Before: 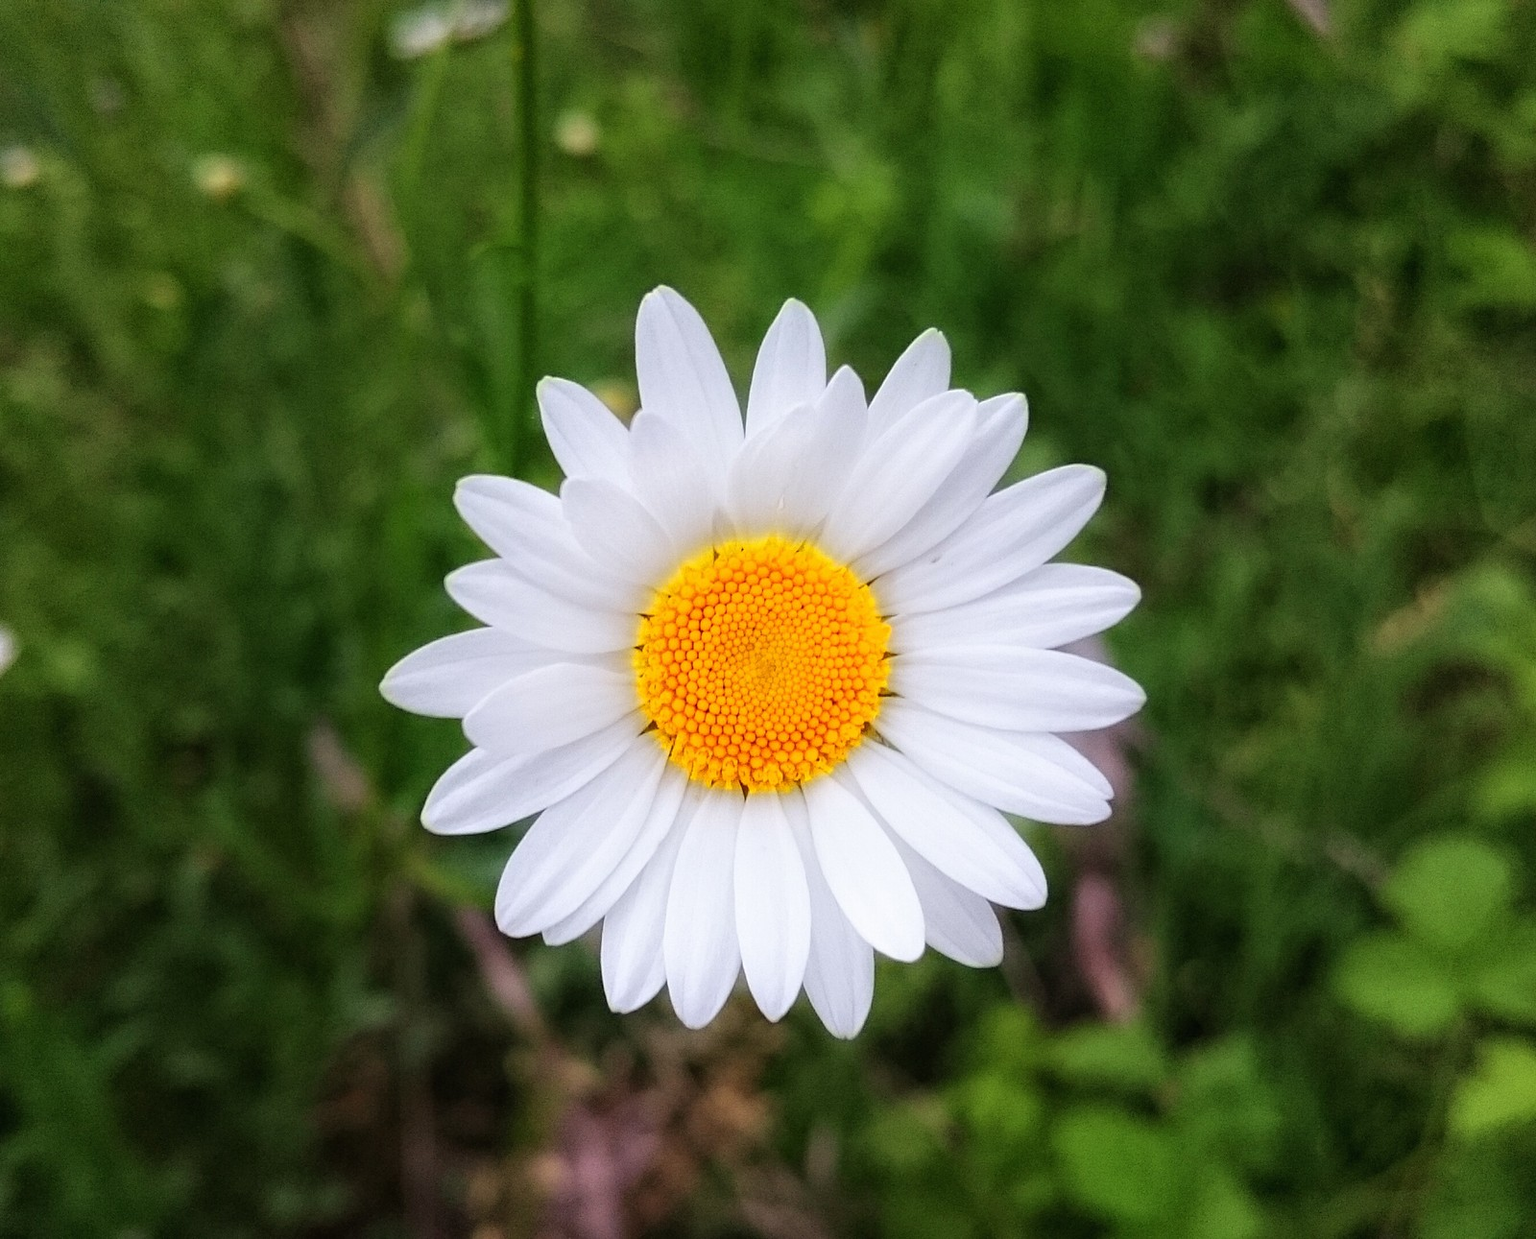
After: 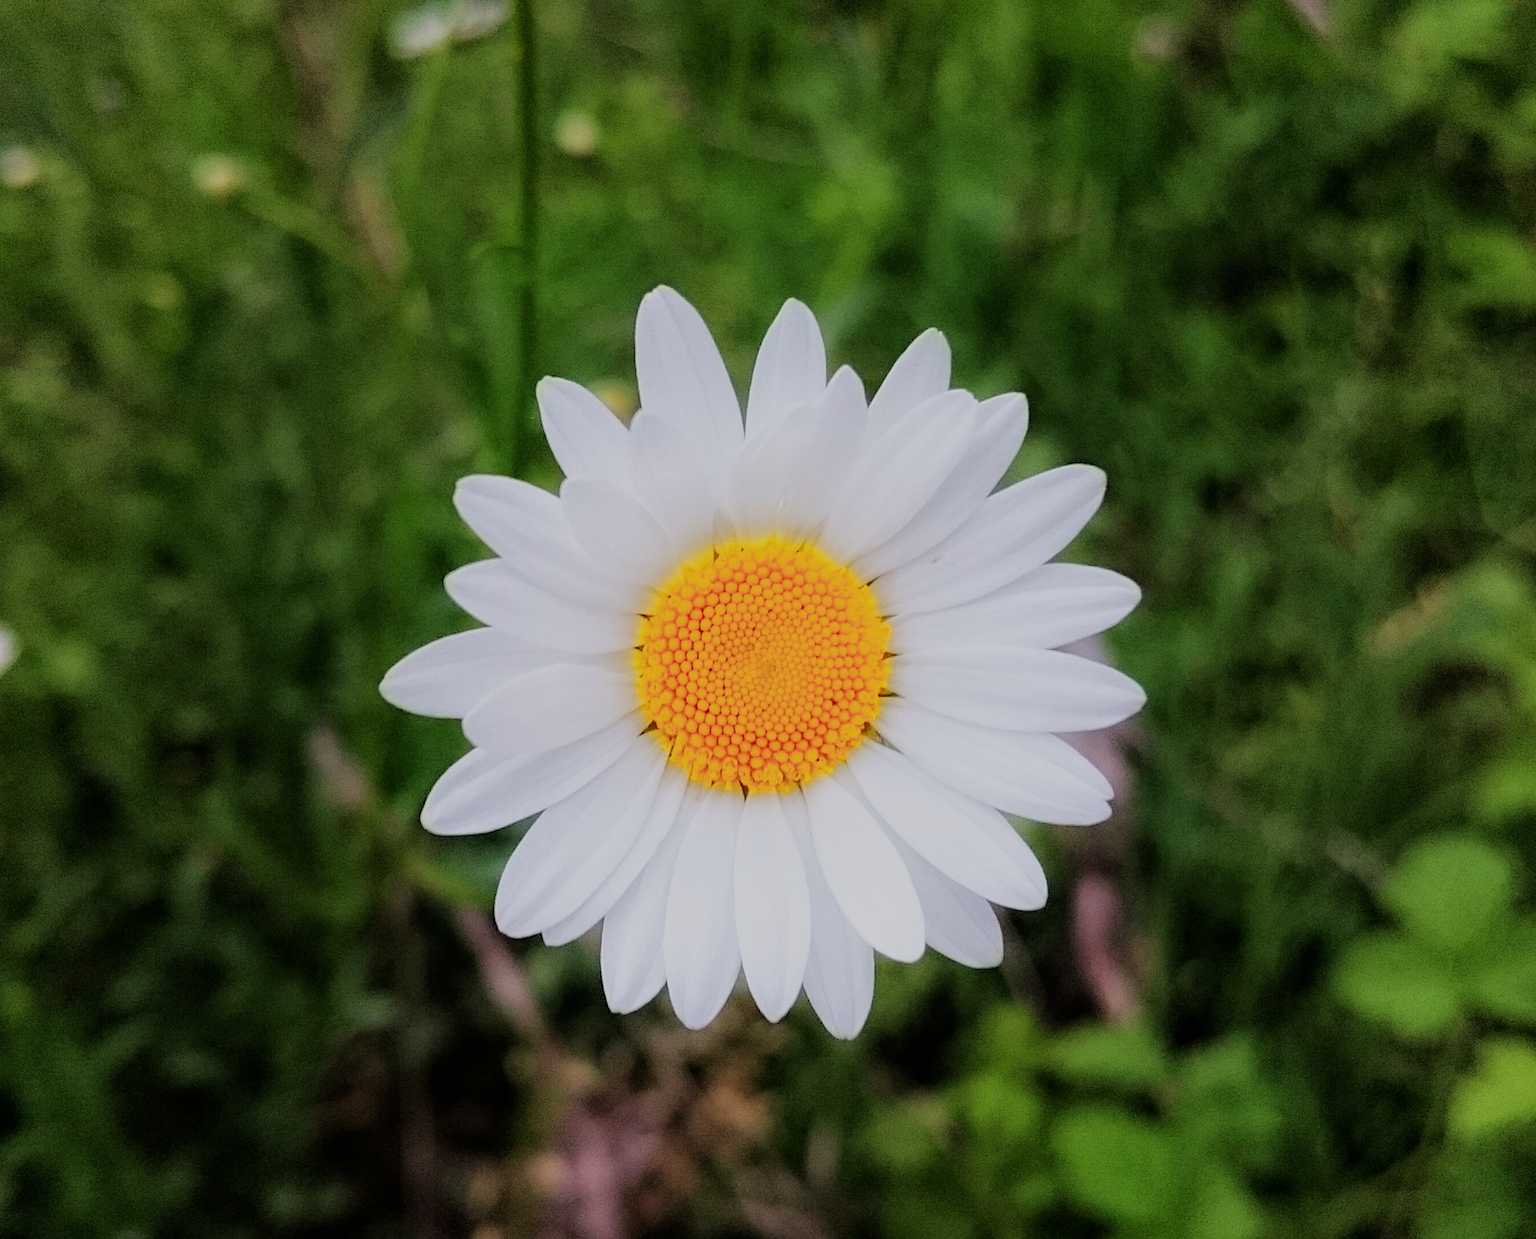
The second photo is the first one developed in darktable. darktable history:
filmic rgb: black relative exposure -7.09 EV, white relative exposure 5.37 EV, hardness 3.03, iterations of high-quality reconstruction 0
color correction: highlights b* -0.004
